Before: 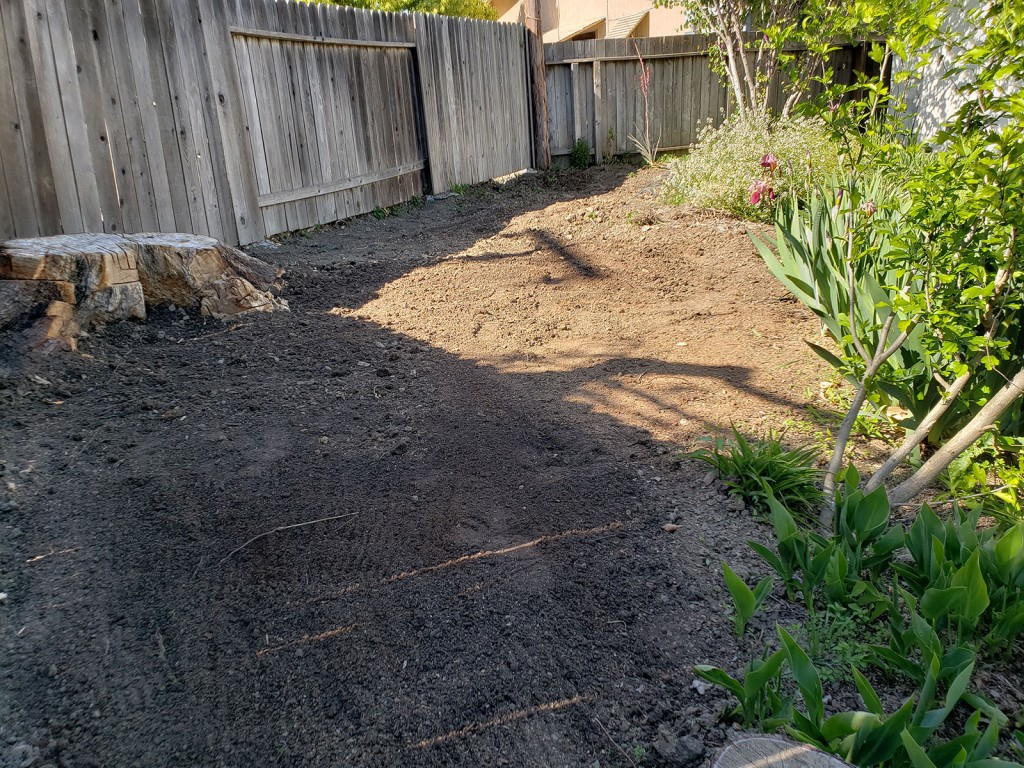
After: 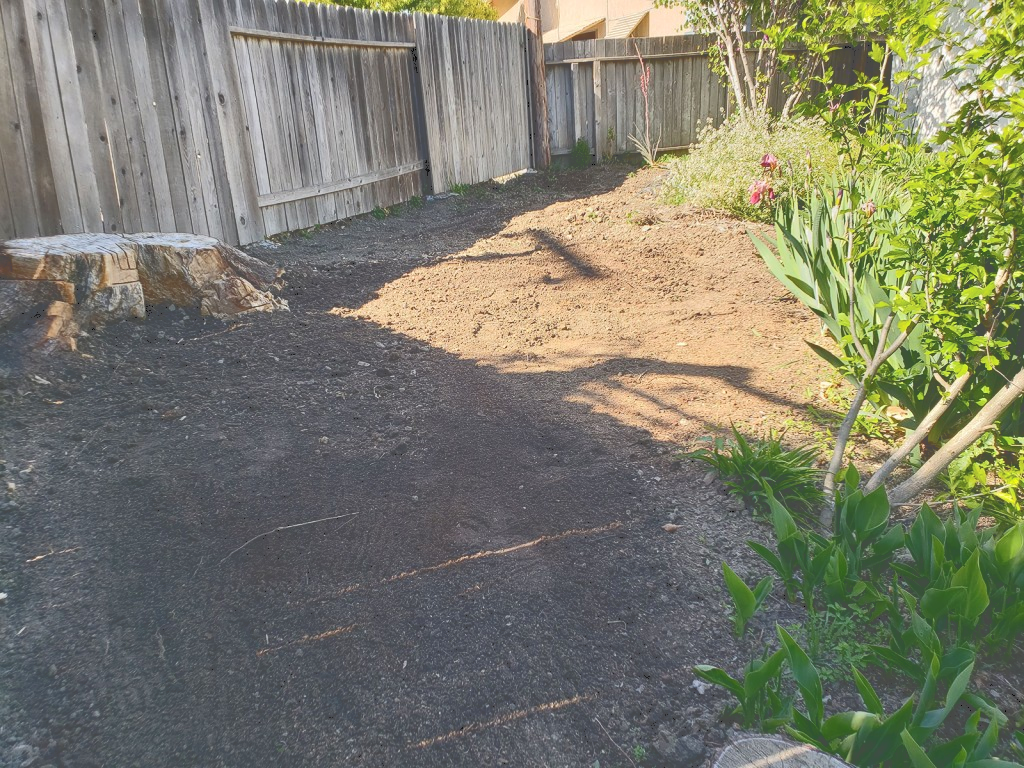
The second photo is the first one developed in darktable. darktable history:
tone curve: curves: ch0 [(0, 0) (0.003, 0.301) (0.011, 0.302) (0.025, 0.307) (0.044, 0.313) (0.069, 0.316) (0.1, 0.322) (0.136, 0.325) (0.177, 0.341) (0.224, 0.358) (0.277, 0.386) (0.335, 0.429) (0.399, 0.486) (0.468, 0.556) (0.543, 0.644) (0.623, 0.728) (0.709, 0.796) (0.801, 0.854) (0.898, 0.908) (1, 1)], color space Lab, independent channels, preserve colors none
